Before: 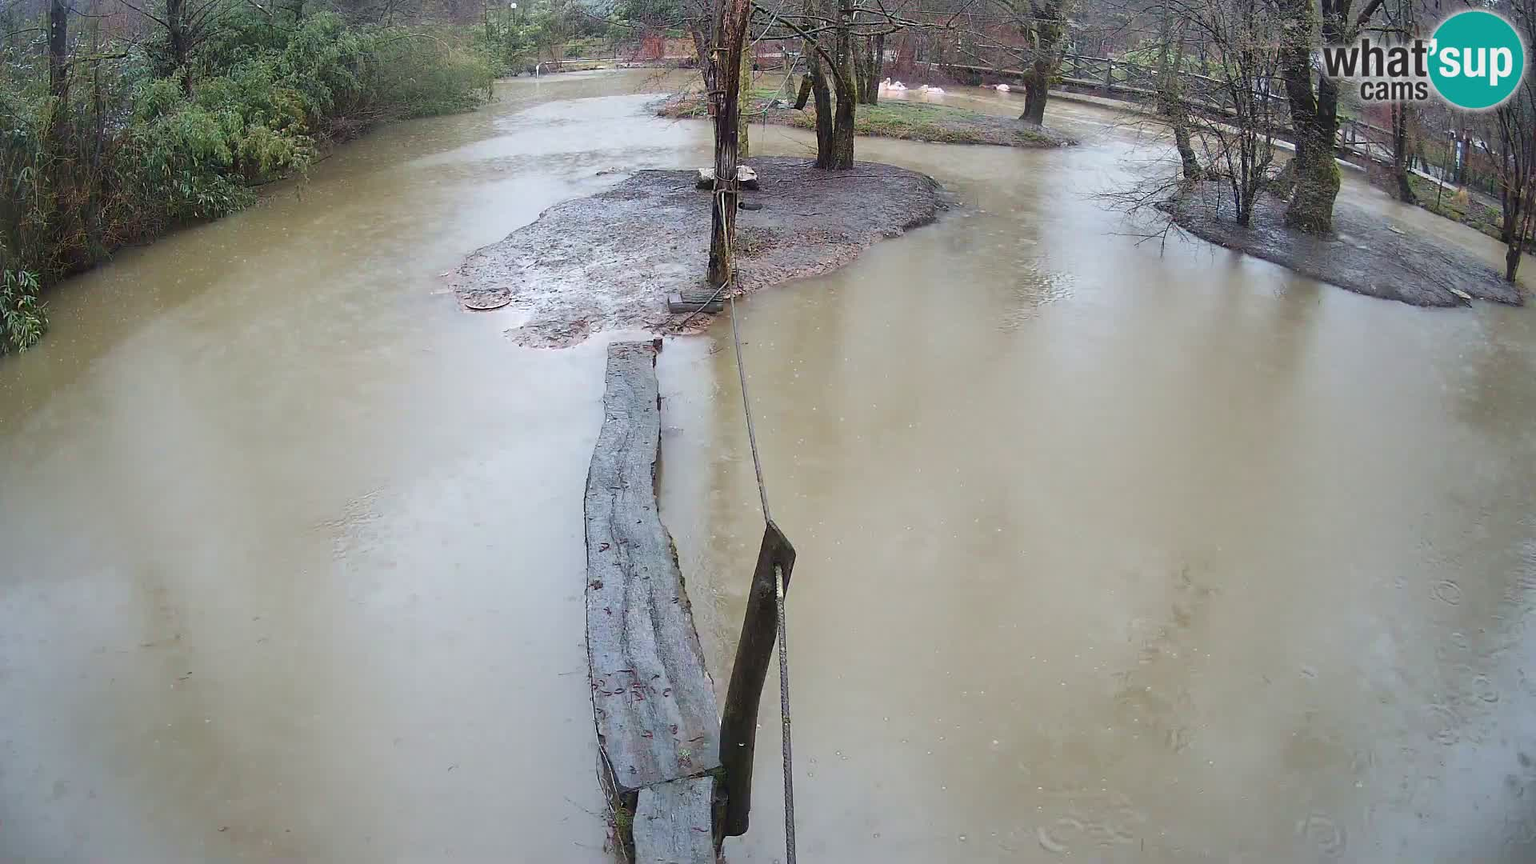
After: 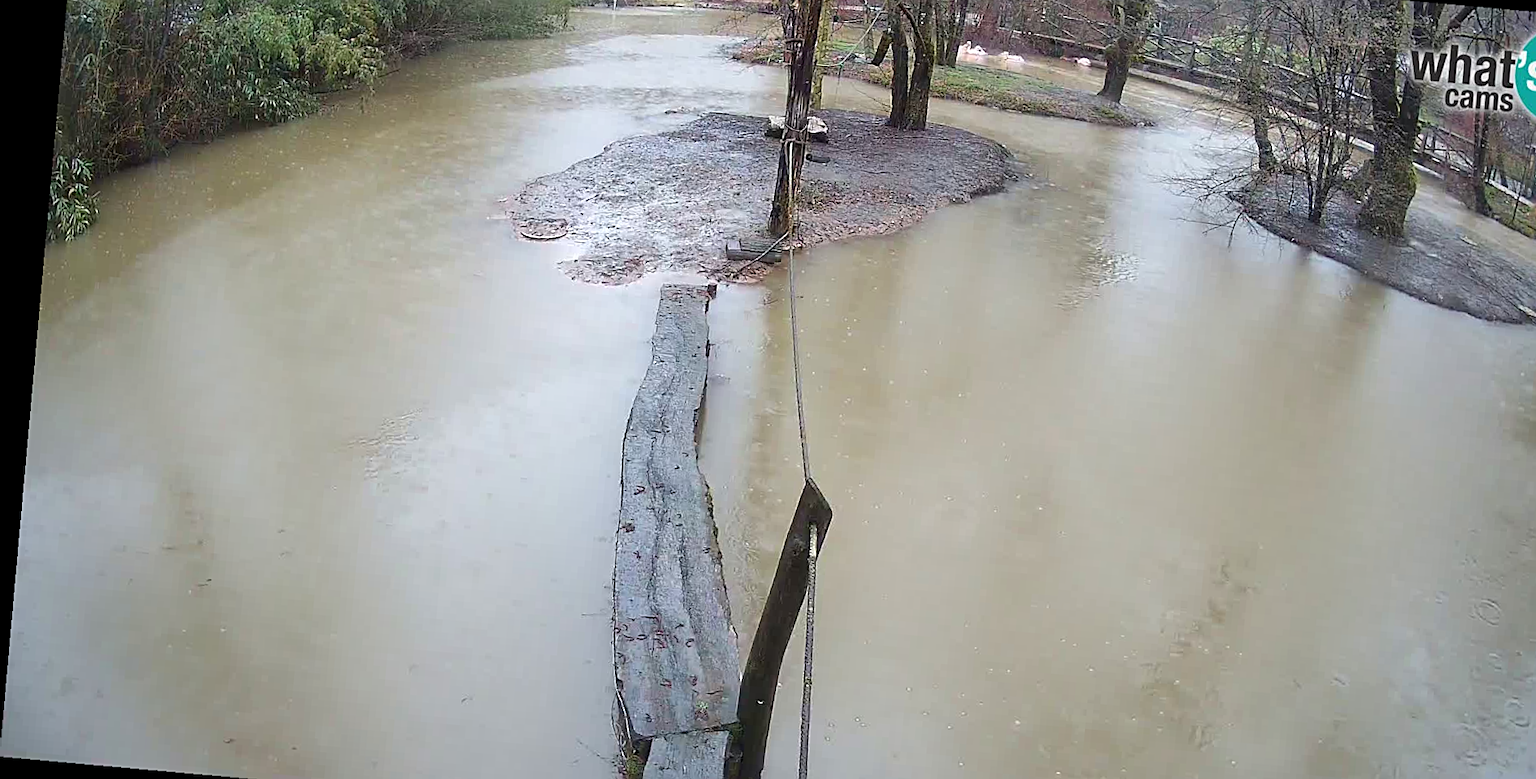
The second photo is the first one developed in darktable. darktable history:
sharpen: on, module defaults
crop and rotate: angle 0.03°, top 11.643%, right 5.651%, bottom 11.189%
rotate and perspective: rotation 5.12°, automatic cropping off
exposure: exposure 0.131 EV, compensate highlight preservation false
